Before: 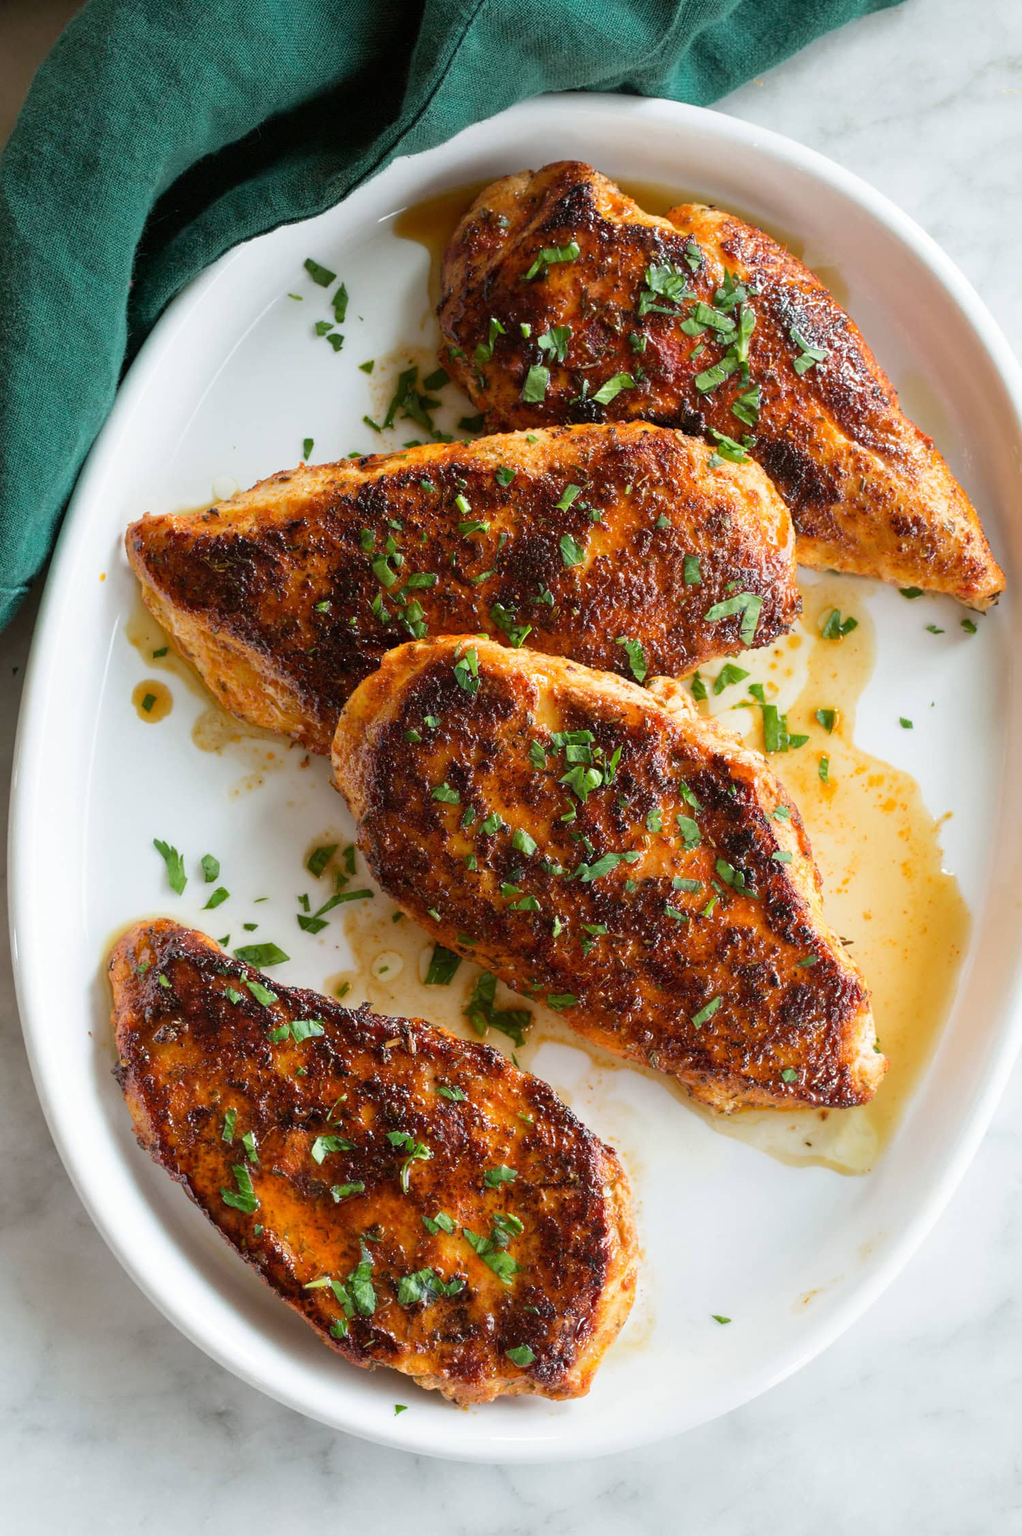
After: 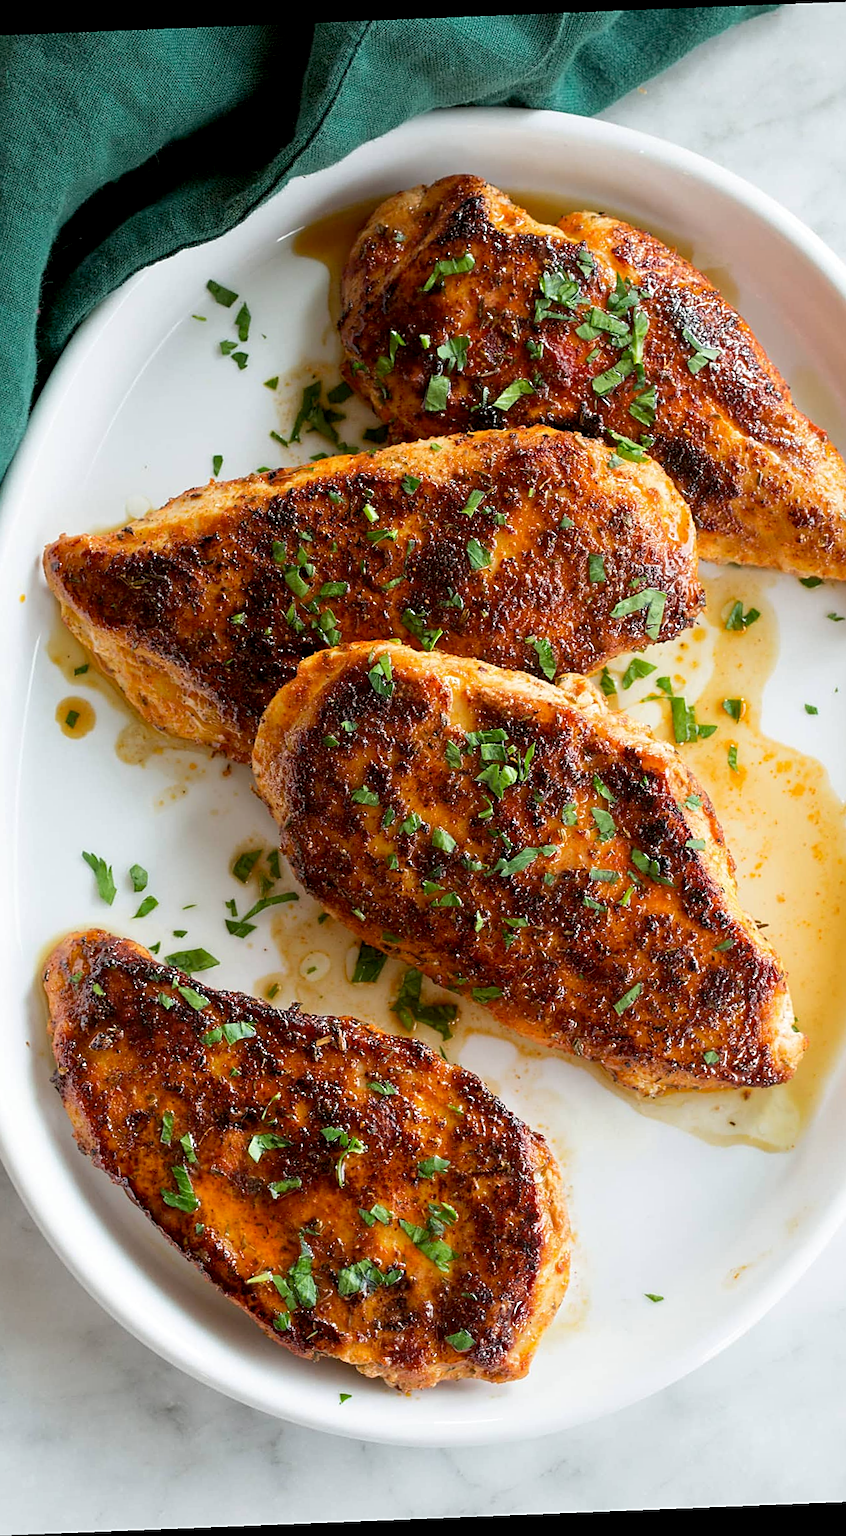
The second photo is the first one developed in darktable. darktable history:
rotate and perspective: rotation -2.29°, automatic cropping off
sharpen: on, module defaults
crop and rotate: left 9.597%, right 10.195%
exposure: black level correction 0.005, exposure 0.014 EV, compensate highlight preservation false
